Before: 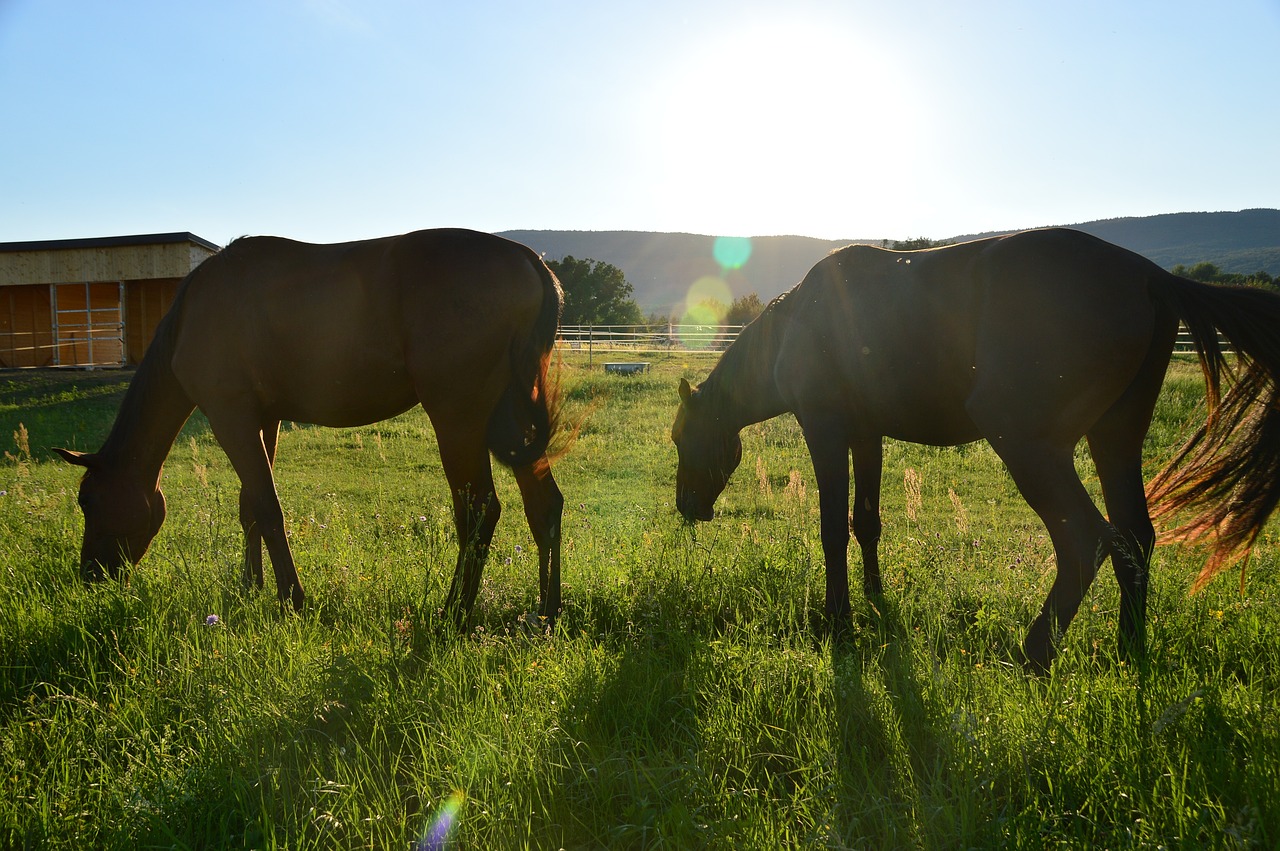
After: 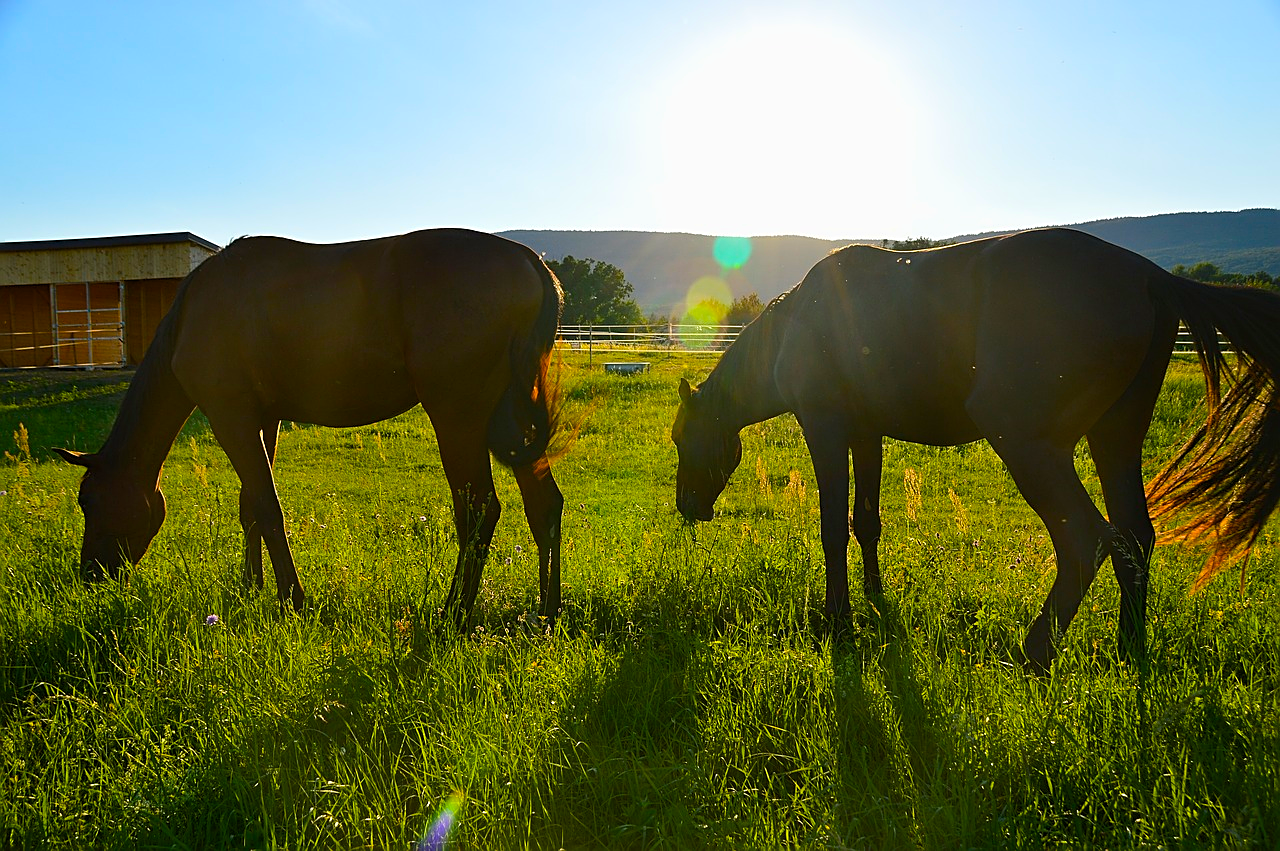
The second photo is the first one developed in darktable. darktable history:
sharpen: on, module defaults
tone equalizer: on, module defaults
color balance rgb: perceptual saturation grading › global saturation 49.948%, global vibrance 20%
exposure: exposure -0.044 EV, compensate highlight preservation false
